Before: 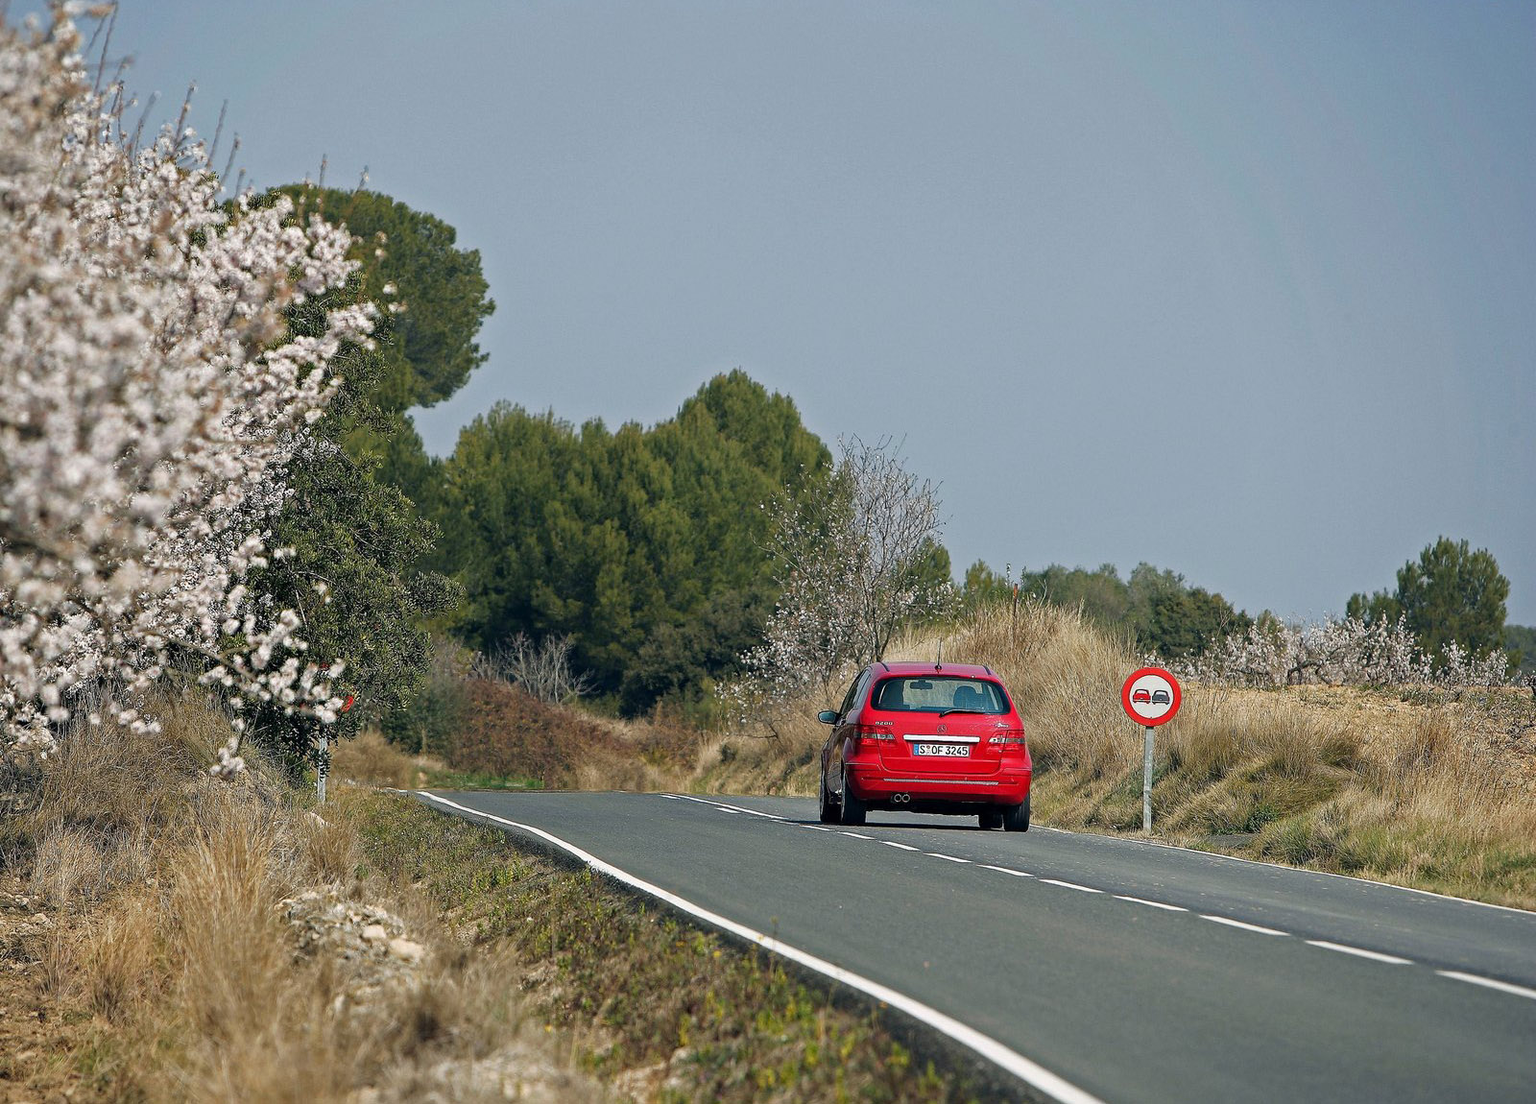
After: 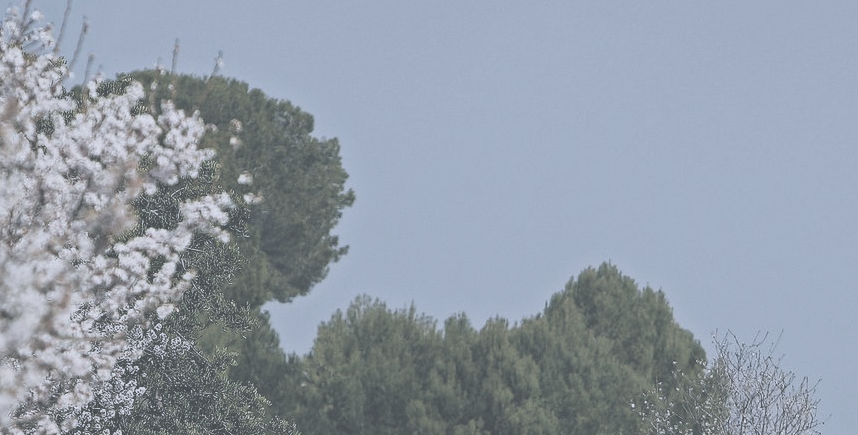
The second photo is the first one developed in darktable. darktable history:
crop: left 10.121%, top 10.631%, right 36.218%, bottom 51.526%
exposure: black level correction -0.087, compensate highlight preservation false
color balance rgb: linear chroma grading › global chroma -16.06%, perceptual saturation grading › global saturation -32.85%, global vibrance -23.56%
color calibration: illuminant F (fluorescent), F source F9 (Cool White Deluxe 4150 K) – high CRI, x 0.374, y 0.373, temperature 4158.34 K
white balance: red 1.05, blue 1.072
filmic rgb: black relative exposure -7.75 EV, white relative exposure 4.4 EV, threshold 3 EV, hardness 3.76, latitude 50%, contrast 1.1, color science v5 (2021), contrast in shadows safe, contrast in highlights safe, enable highlight reconstruction true
